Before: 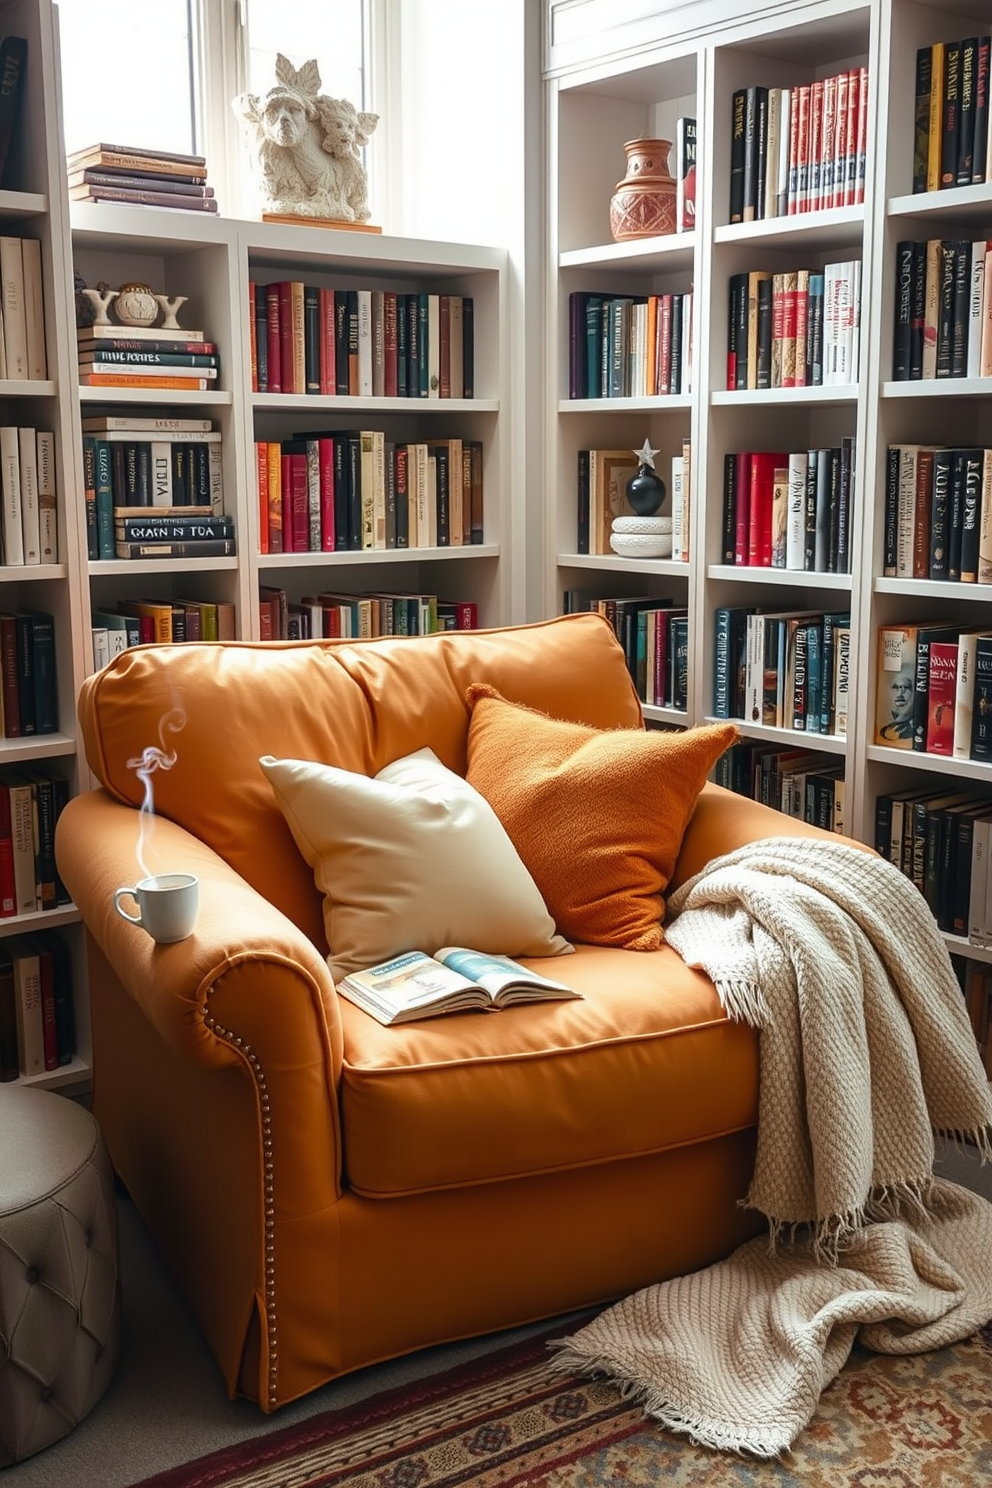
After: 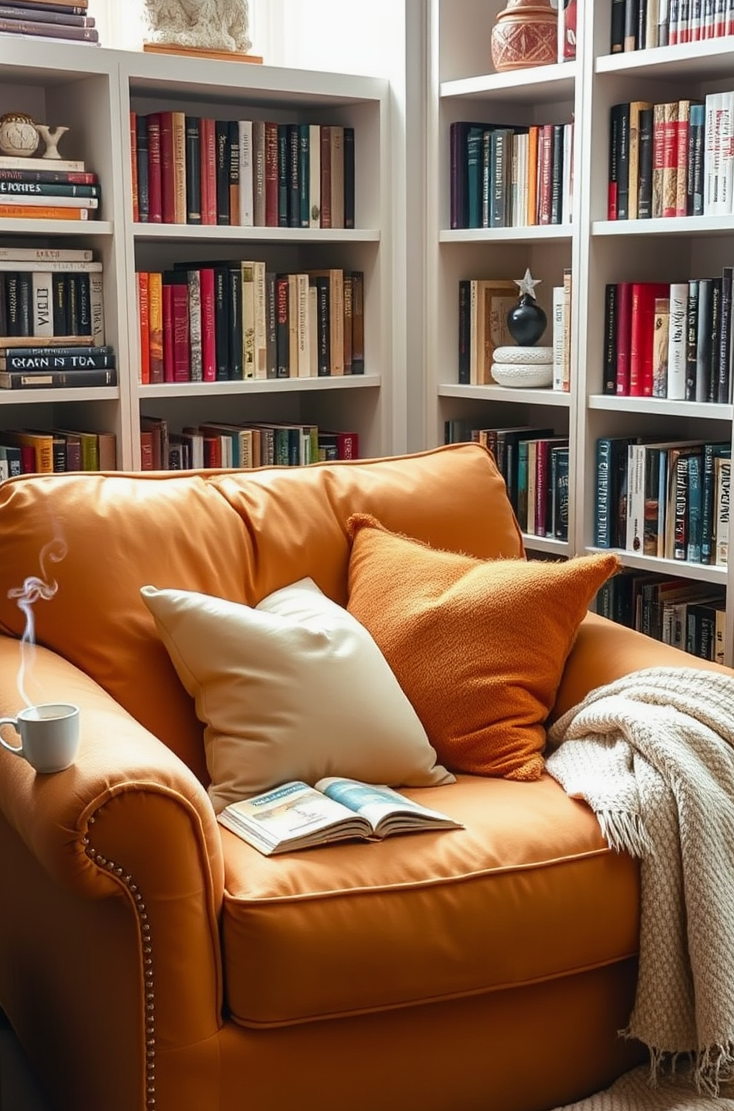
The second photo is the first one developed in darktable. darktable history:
exposure: exposure -0.061 EV, compensate highlight preservation false
crop and rotate: left 11.997%, top 11.489%, right 13.983%, bottom 13.83%
